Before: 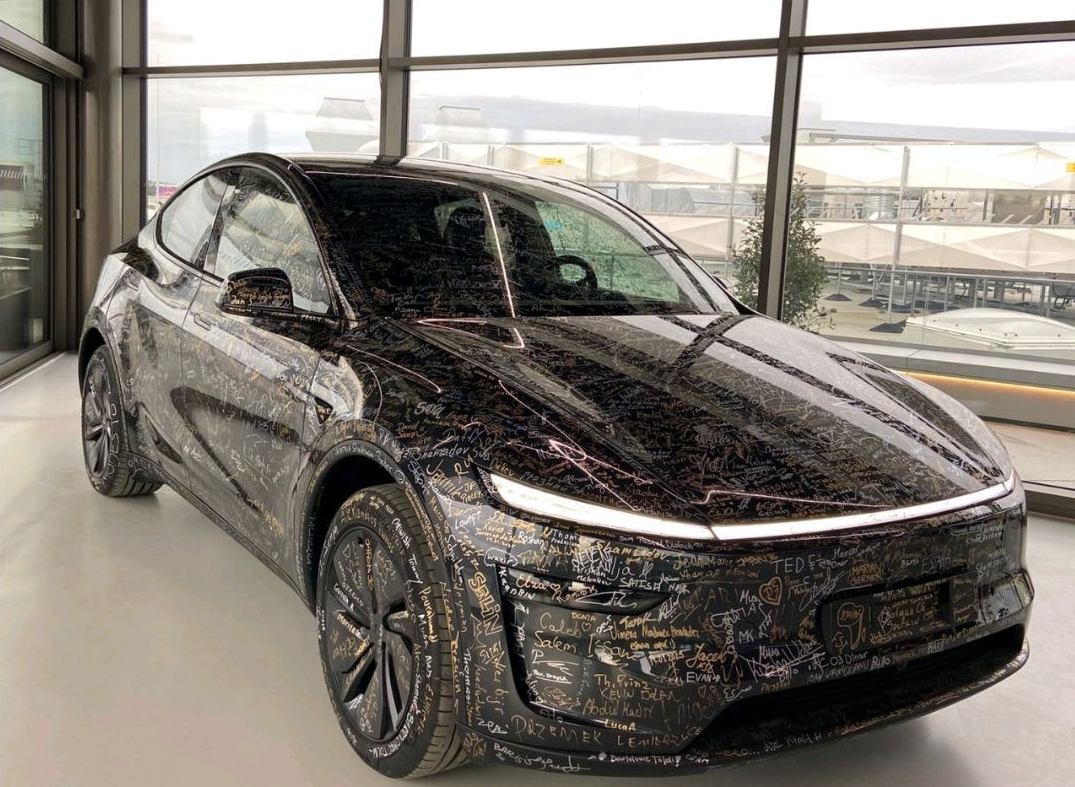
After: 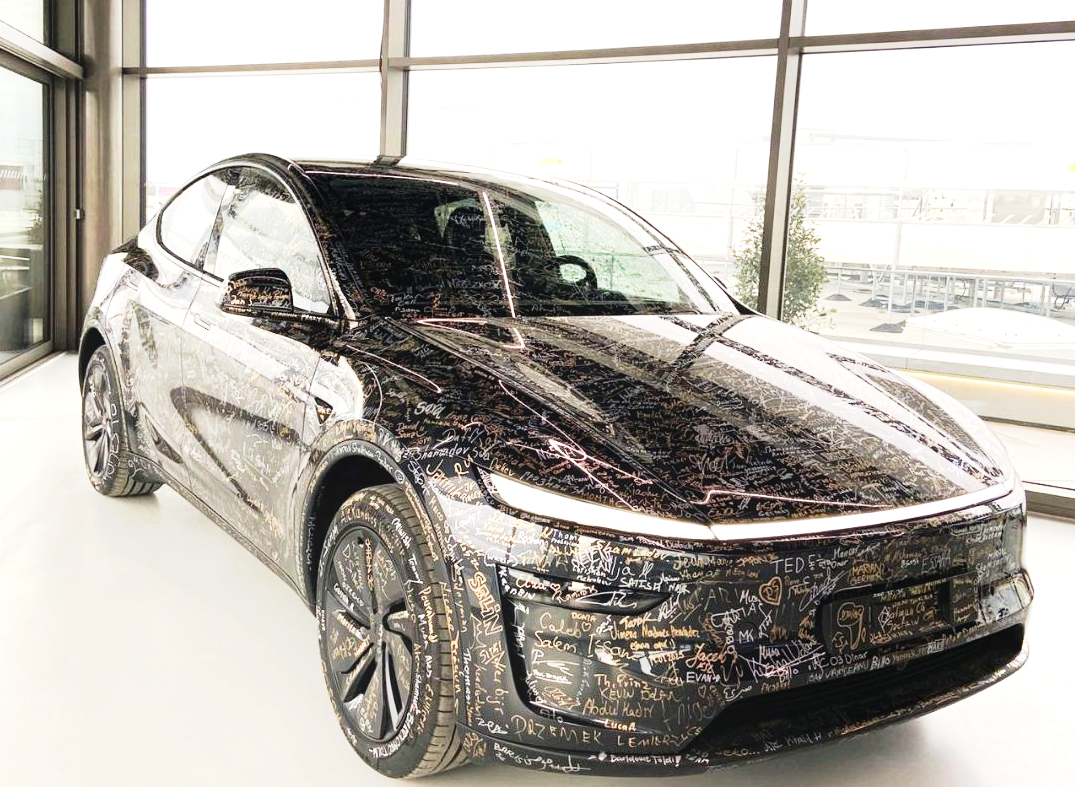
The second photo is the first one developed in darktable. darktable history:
contrast equalizer: octaves 7, y [[0.439, 0.44, 0.442, 0.457, 0.493, 0.498], [0.5 ×6], [0.5 ×6], [0 ×6], [0 ×6]], mix 0.572
base curve: curves: ch0 [(0, 0) (0.088, 0.125) (0.176, 0.251) (0.354, 0.501) (0.613, 0.749) (1, 0.877)], preserve colors none
tone equalizer: -8 EV -0.766 EV, -7 EV -0.723 EV, -6 EV -0.631 EV, -5 EV -0.394 EV, -3 EV 0.375 EV, -2 EV 0.6 EV, -1 EV 0.696 EV, +0 EV 0.752 EV
exposure: black level correction 0, exposure 0.69 EV, compensate highlight preservation false
